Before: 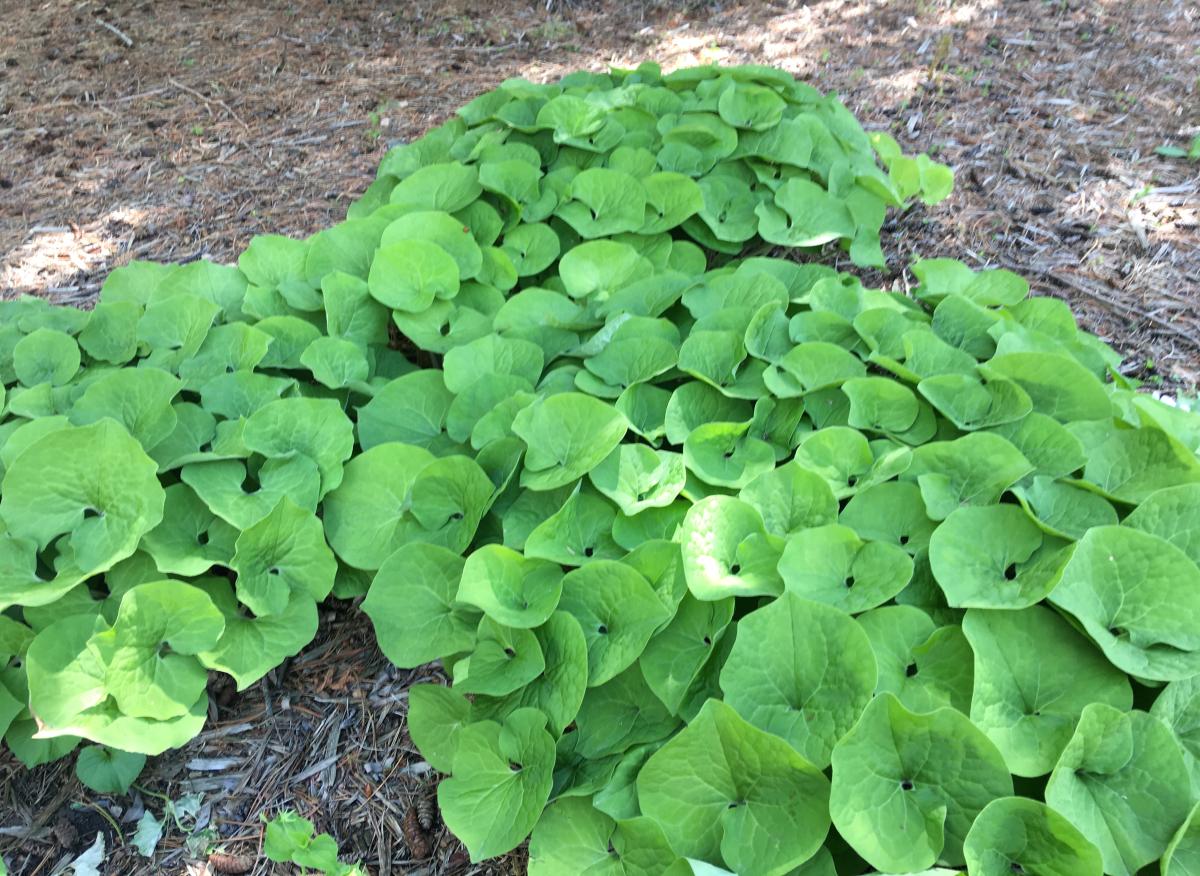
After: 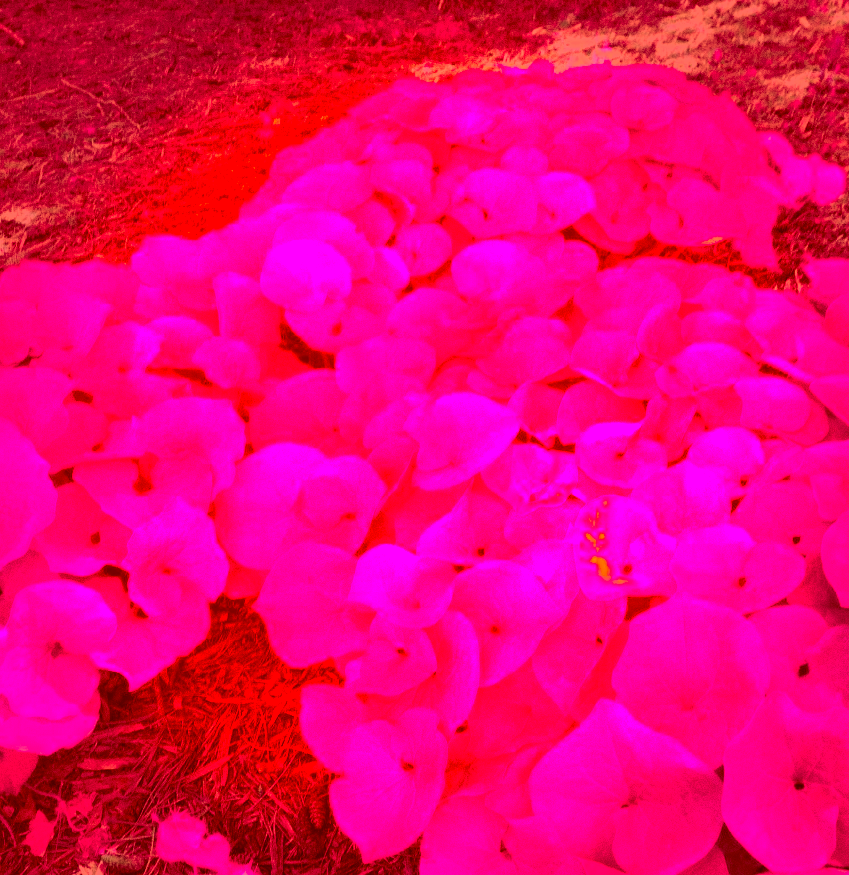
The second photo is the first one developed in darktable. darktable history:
color correction: highlights a* -39.68, highlights b* -40, shadows a* -40, shadows b* -40, saturation -3
crop and rotate: left 9.061%, right 20.142%
grain: coarseness 0.09 ISO, strength 40%
vignetting: fall-off start 66.7%, fall-off radius 39.74%, brightness -0.576, saturation -0.258, automatic ratio true, width/height ratio 0.671, dithering 16-bit output
